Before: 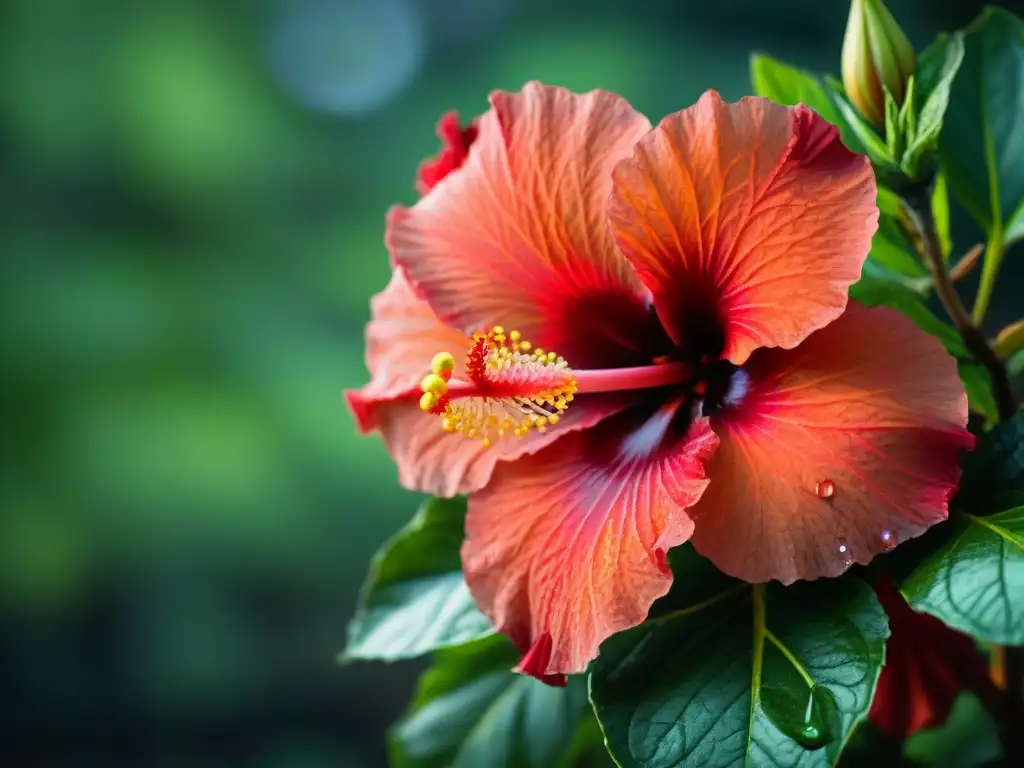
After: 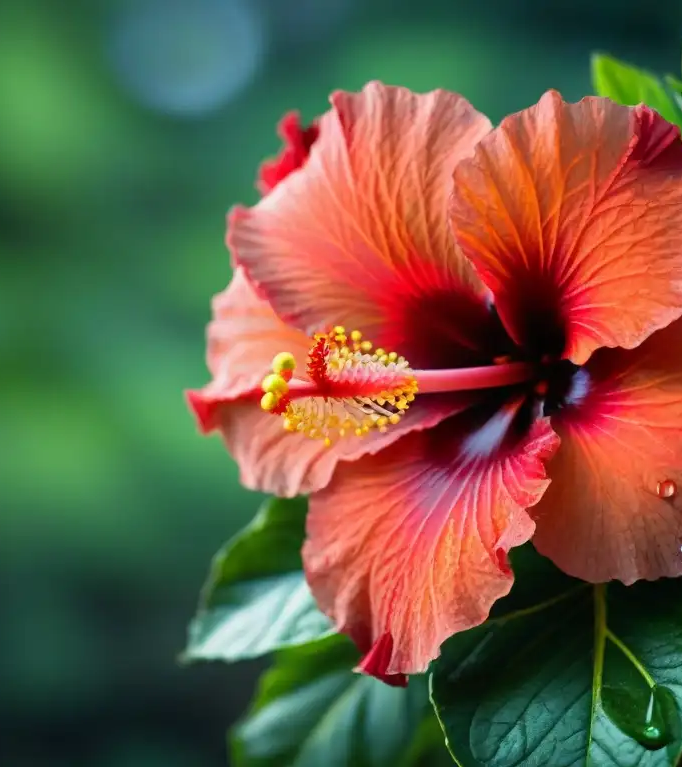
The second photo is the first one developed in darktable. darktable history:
crop and rotate: left 15.546%, right 17.787%
color balance: on, module defaults
